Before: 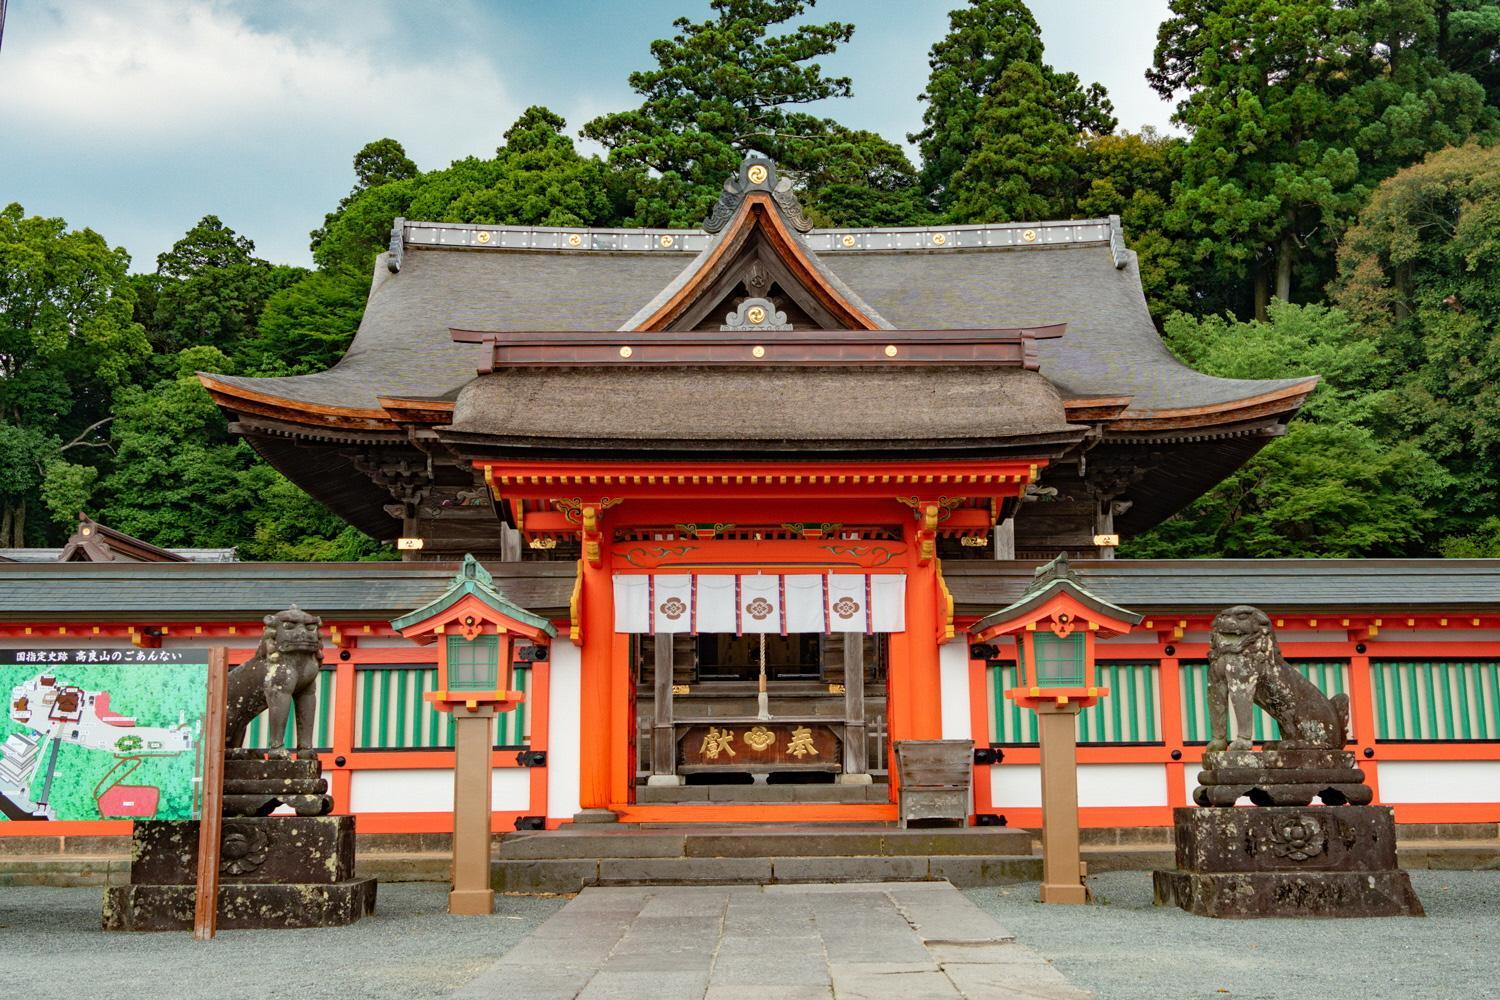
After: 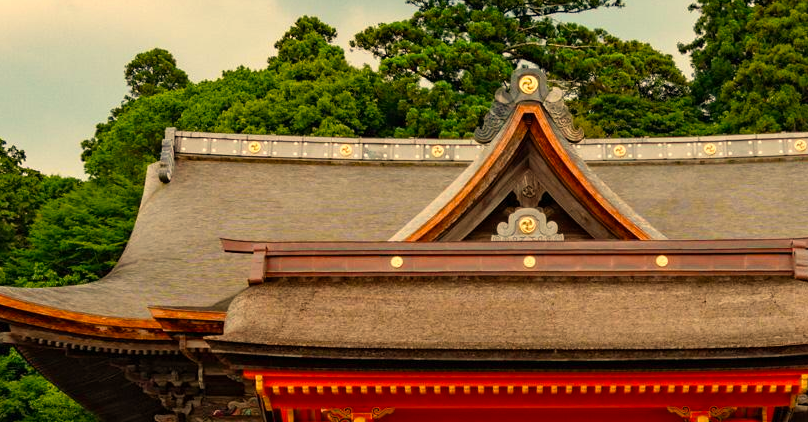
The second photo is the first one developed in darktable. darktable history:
color balance rgb: linear chroma grading › shadows -8%, linear chroma grading › global chroma 10%, perceptual saturation grading › global saturation 2%, perceptual saturation grading › highlights -2%, perceptual saturation grading › mid-tones 4%, perceptual saturation grading › shadows 8%, perceptual brilliance grading › global brilliance 2%, perceptual brilliance grading › highlights -4%, global vibrance 16%, saturation formula JzAzBz (2021)
crop: left 15.306%, top 9.065%, right 30.789%, bottom 48.638%
white balance: red 1.138, green 0.996, blue 0.812
